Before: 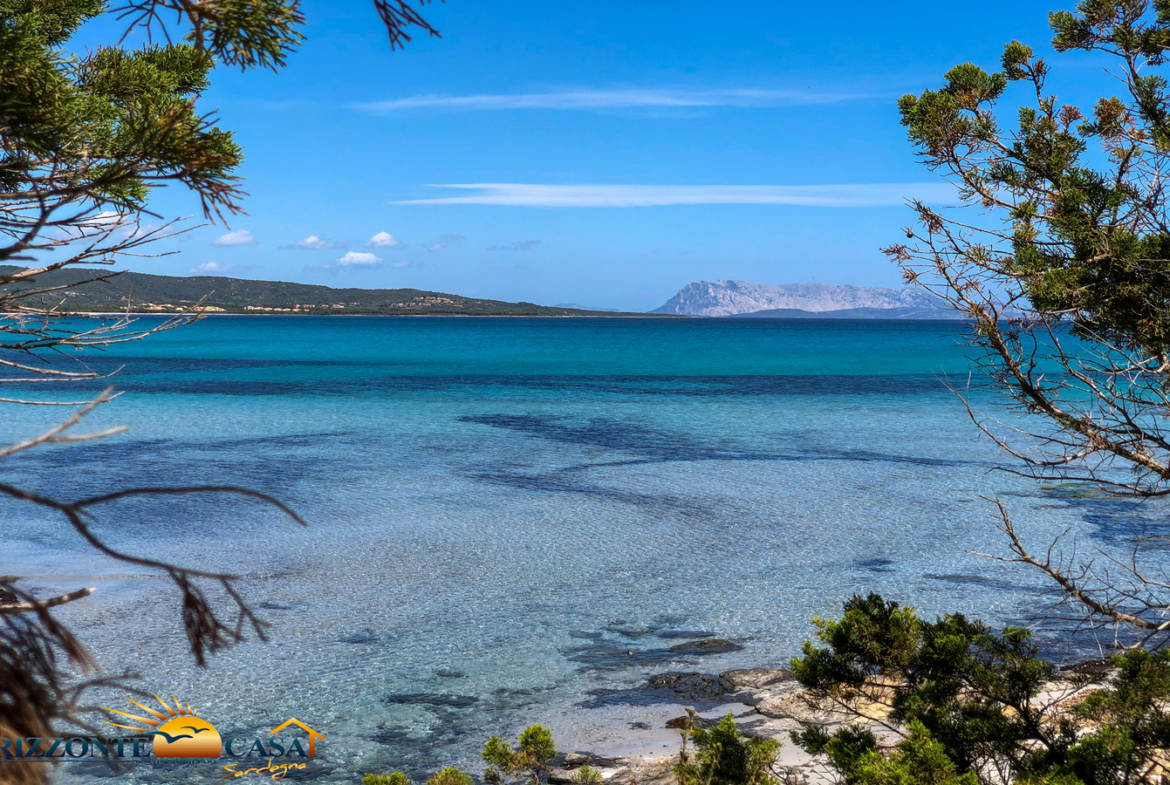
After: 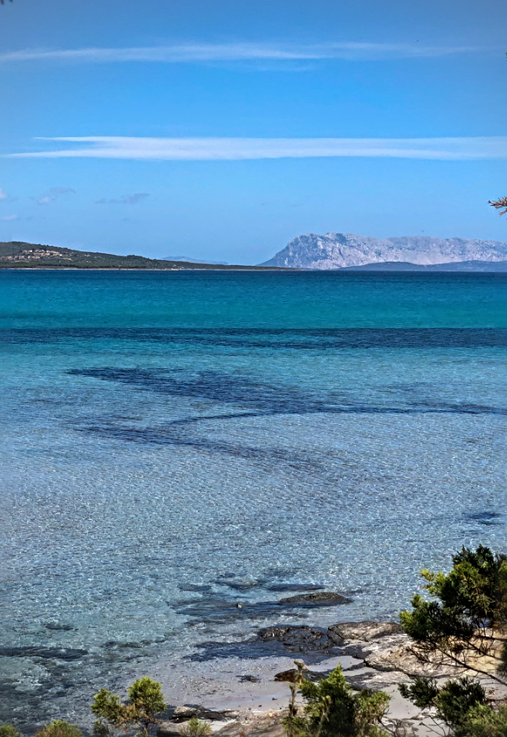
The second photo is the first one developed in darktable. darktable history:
contrast equalizer: octaves 7, y [[0.6 ×6], [0.55 ×6], [0 ×6], [0 ×6], [0 ×6]], mix -0.3
sharpen: radius 4.883
crop: left 33.452%, top 6.025%, right 23.155%
vignetting: fall-off radius 60.92%
